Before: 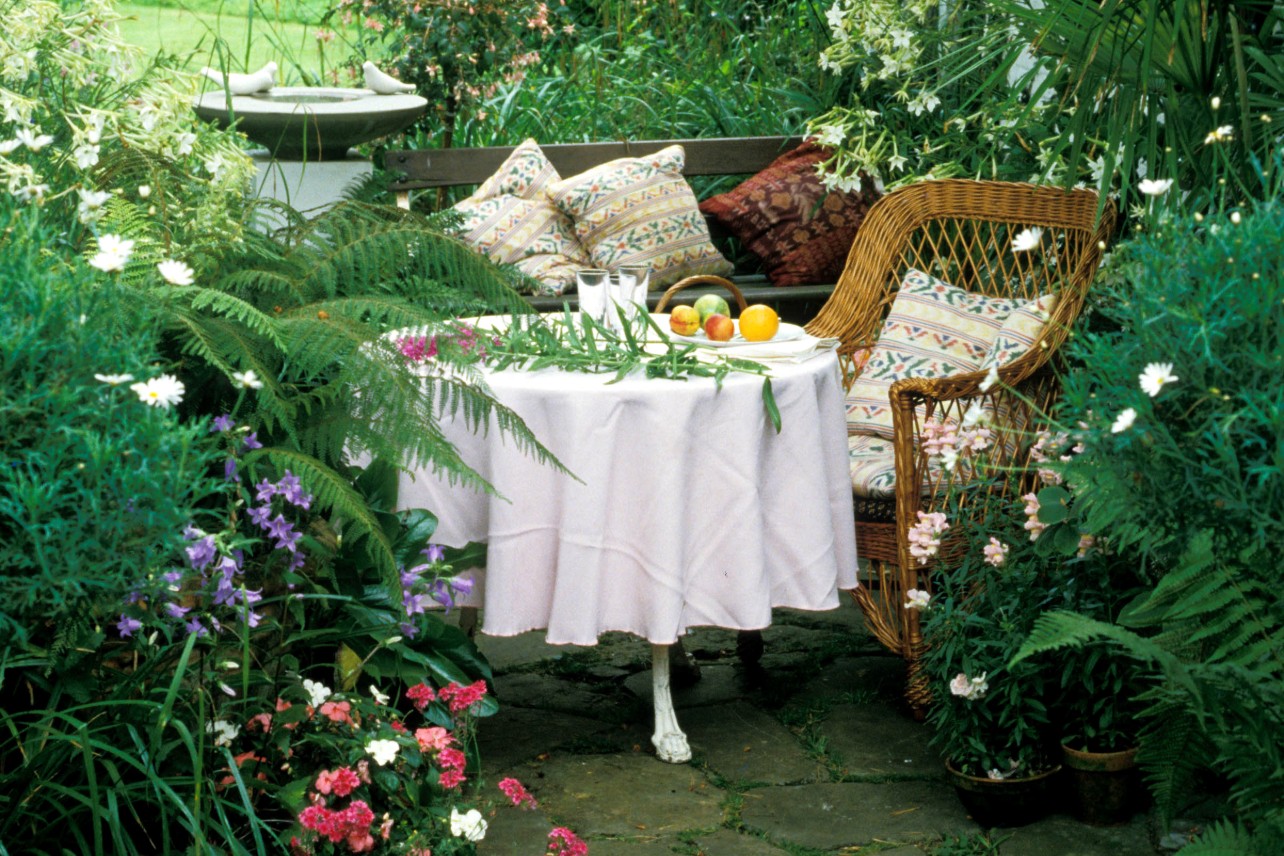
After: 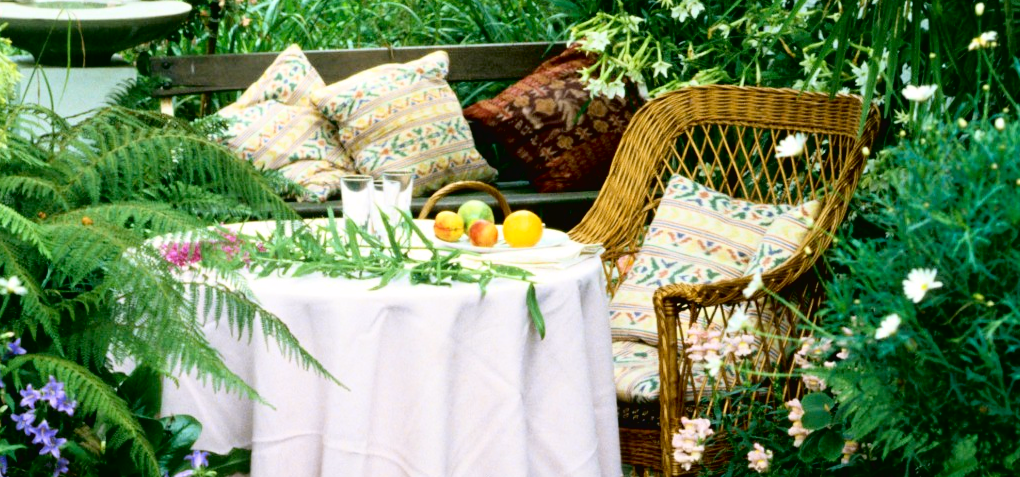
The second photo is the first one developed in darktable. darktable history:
exposure: black level correction 0.011, compensate exposure bias true, compensate highlight preservation false
crop: left 18.383%, top 11.074%, right 2.147%, bottom 33.136%
tone curve: curves: ch0 [(0, 0.023) (0.087, 0.065) (0.184, 0.168) (0.45, 0.54) (0.57, 0.683) (0.722, 0.825) (0.877, 0.948) (1, 1)]; ch1 [(0, 0) (0.388, 0.369) (0.45, 0.43) (0.505, 0.509) (0.534, 0.528) (0.657, 0.655) (1, 1)]; ch2 [(0, 0) (0.314, 0.223) (0.427, 0.405) (0.5, 0.5) (0.55, 0.566) (0.625, 0.657) (1, 1)], color space Lab, independent channels, preserve colors none
